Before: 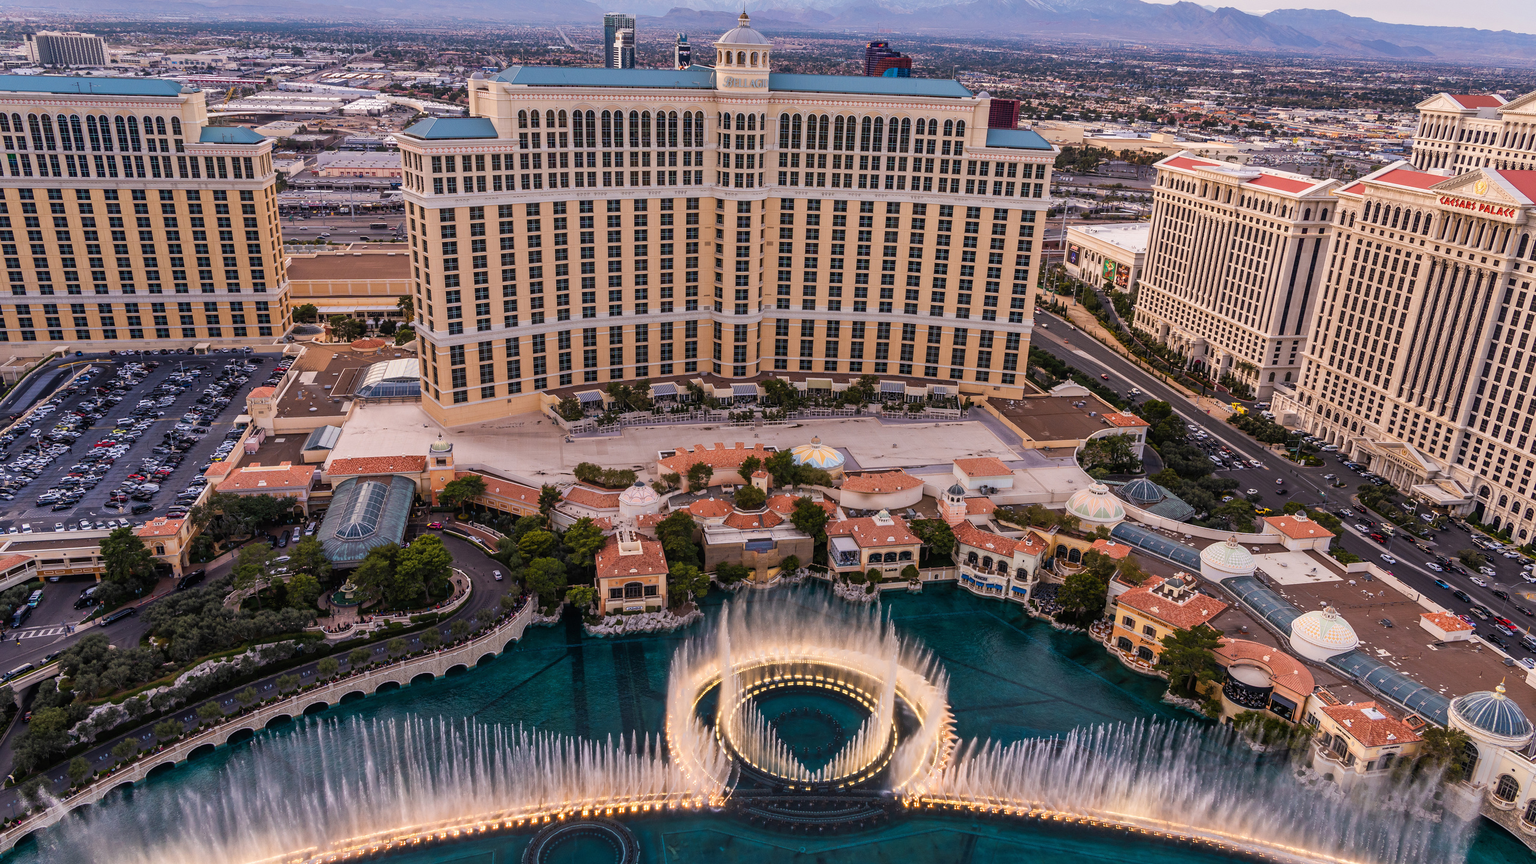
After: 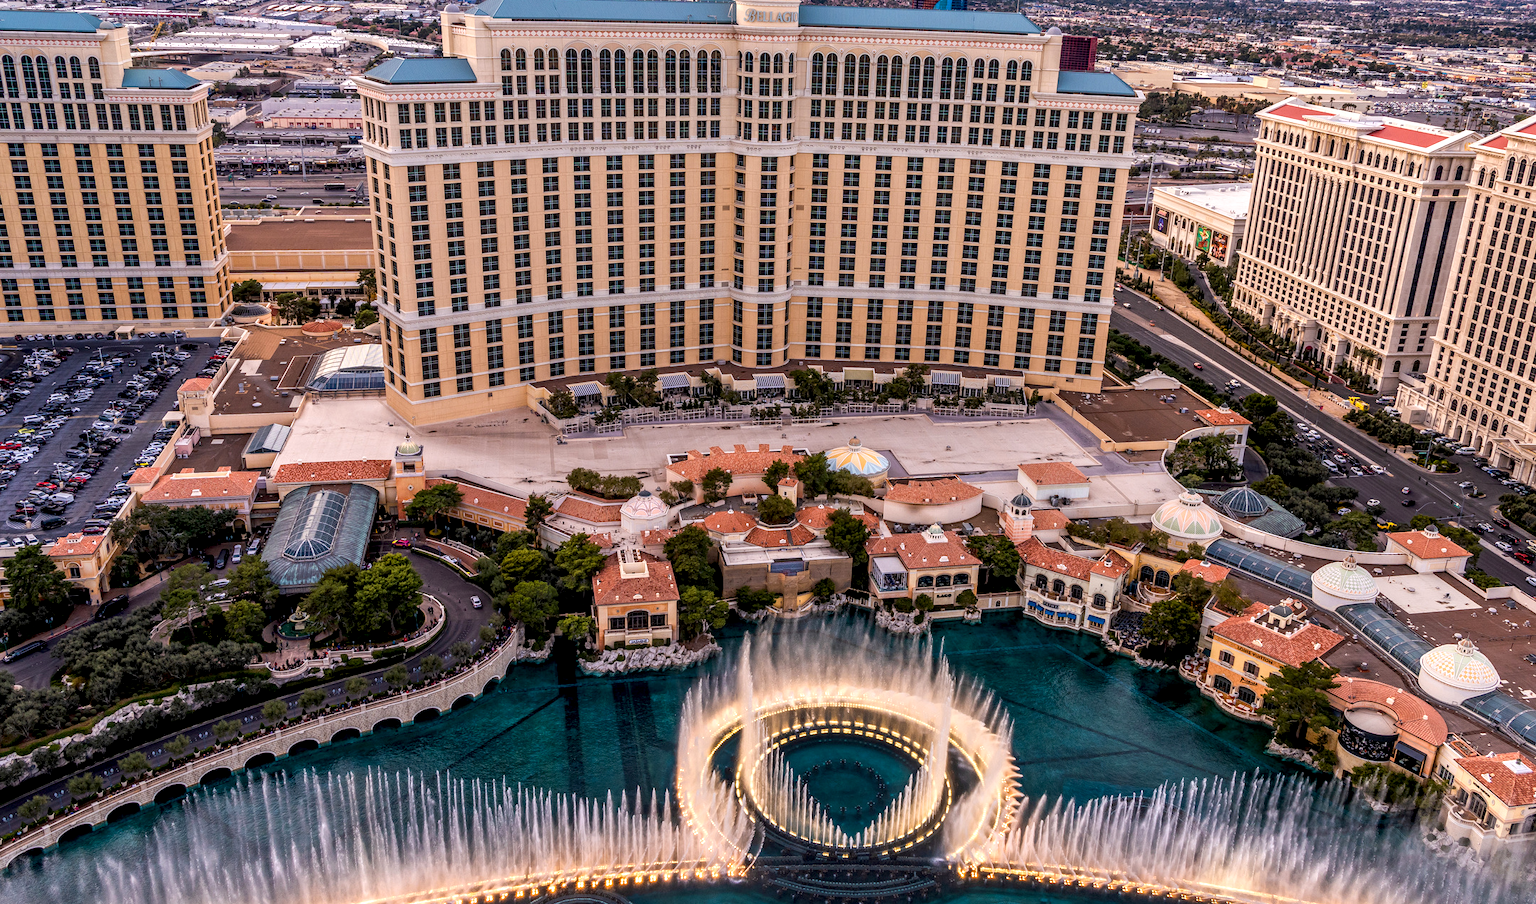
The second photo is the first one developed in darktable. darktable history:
exposure: black level correction 0.005, exposure 0.281 EV, compensate highlight preservation false
crop: left 6.349%, top 8.044%, right 9.541%, bottom 3.879%
local contrast: detail 130%
